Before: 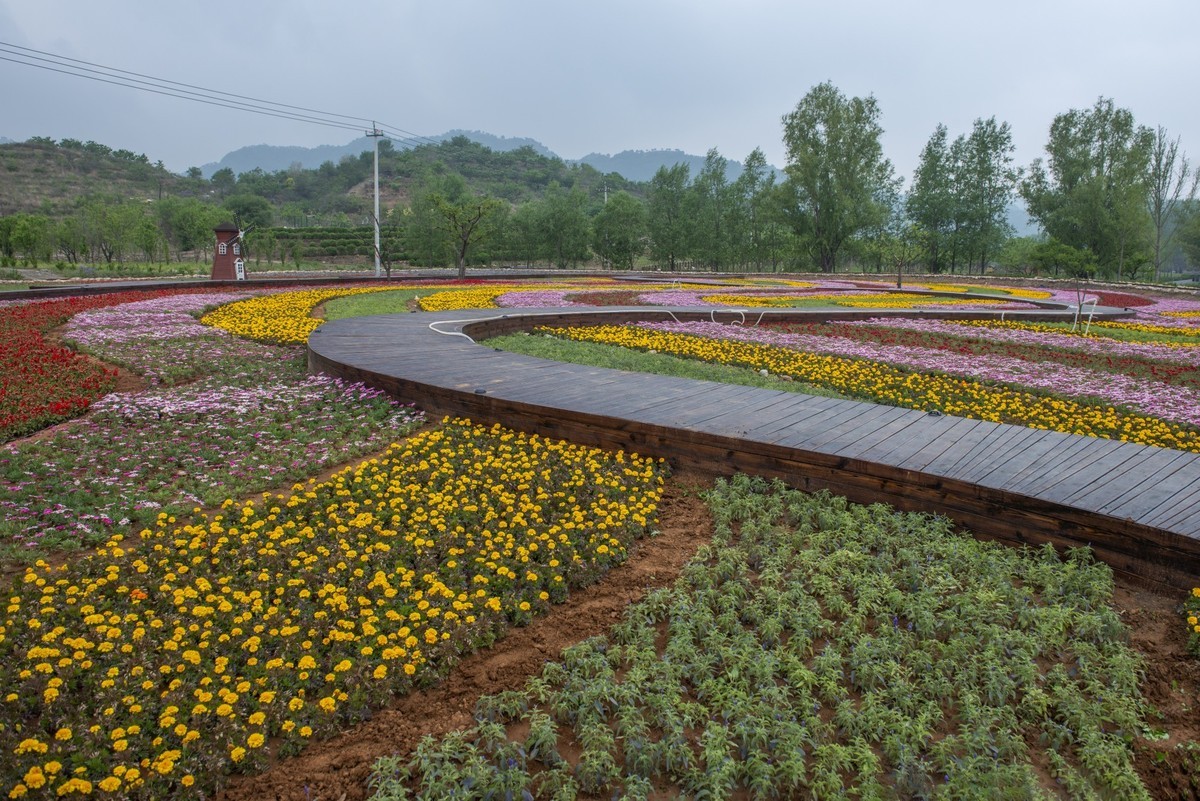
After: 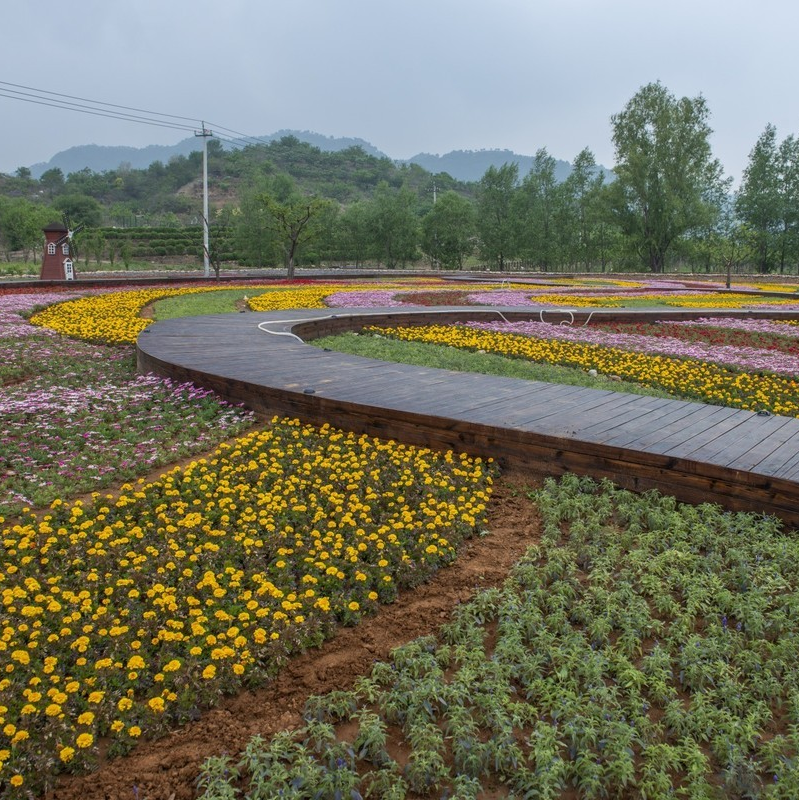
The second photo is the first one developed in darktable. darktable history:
crop and rotate: left 14.308%, right 19.029%
shadows and highlights: radius 330.78, shadows 53.67, highlights -99.75, compress 94.23%, soften with gaussian
